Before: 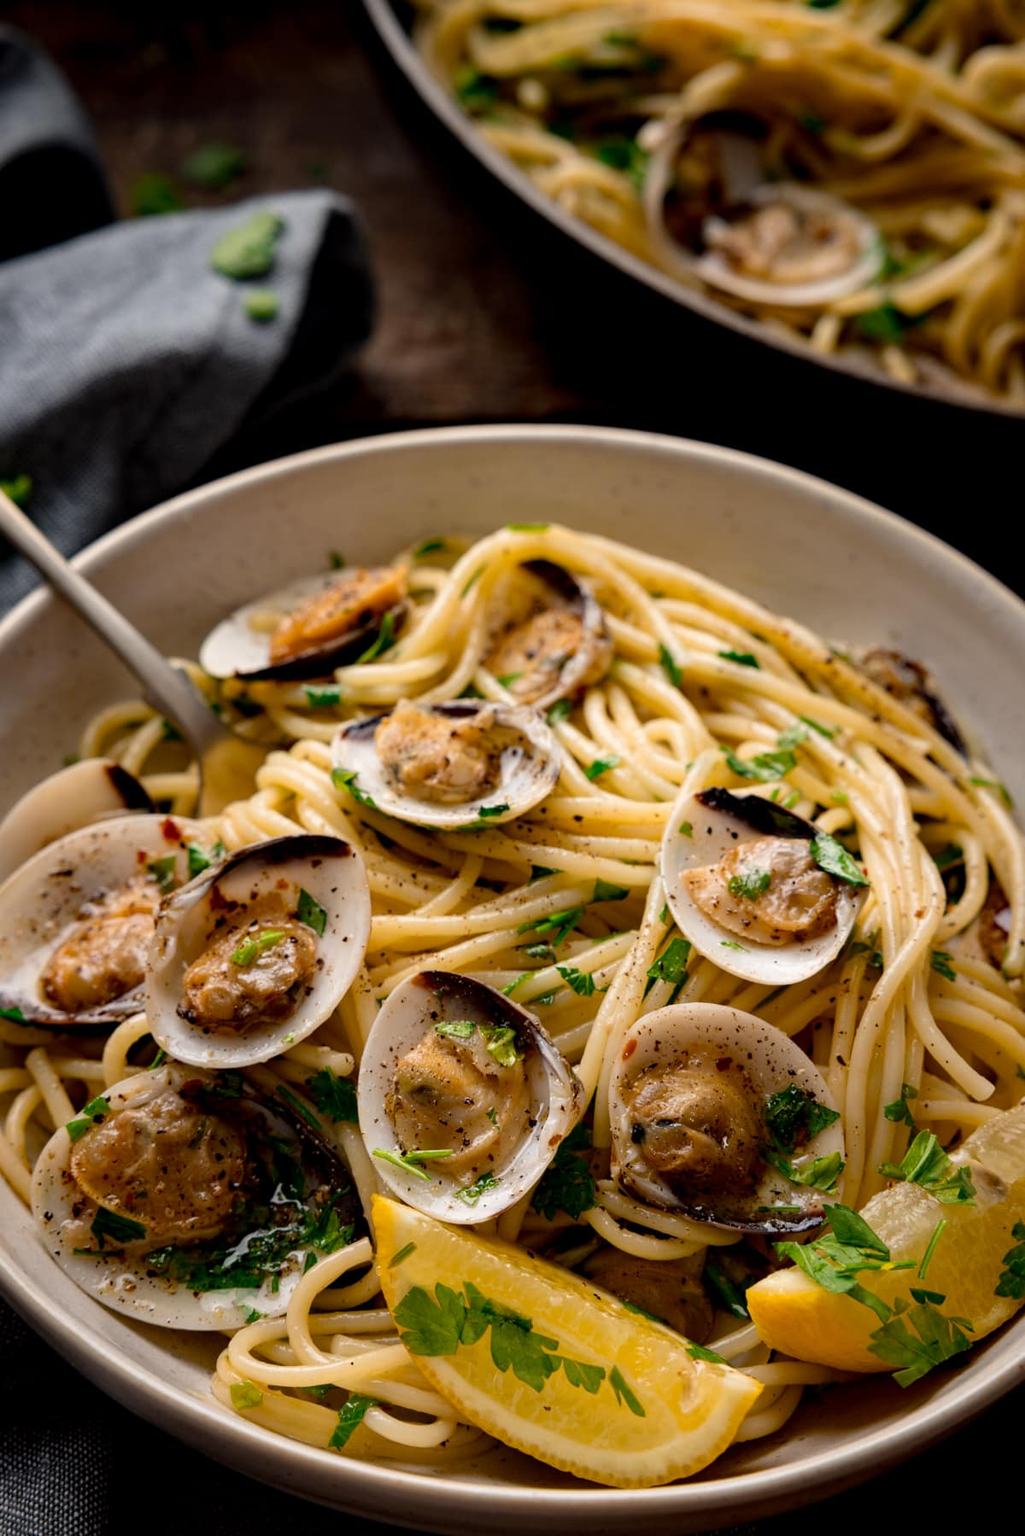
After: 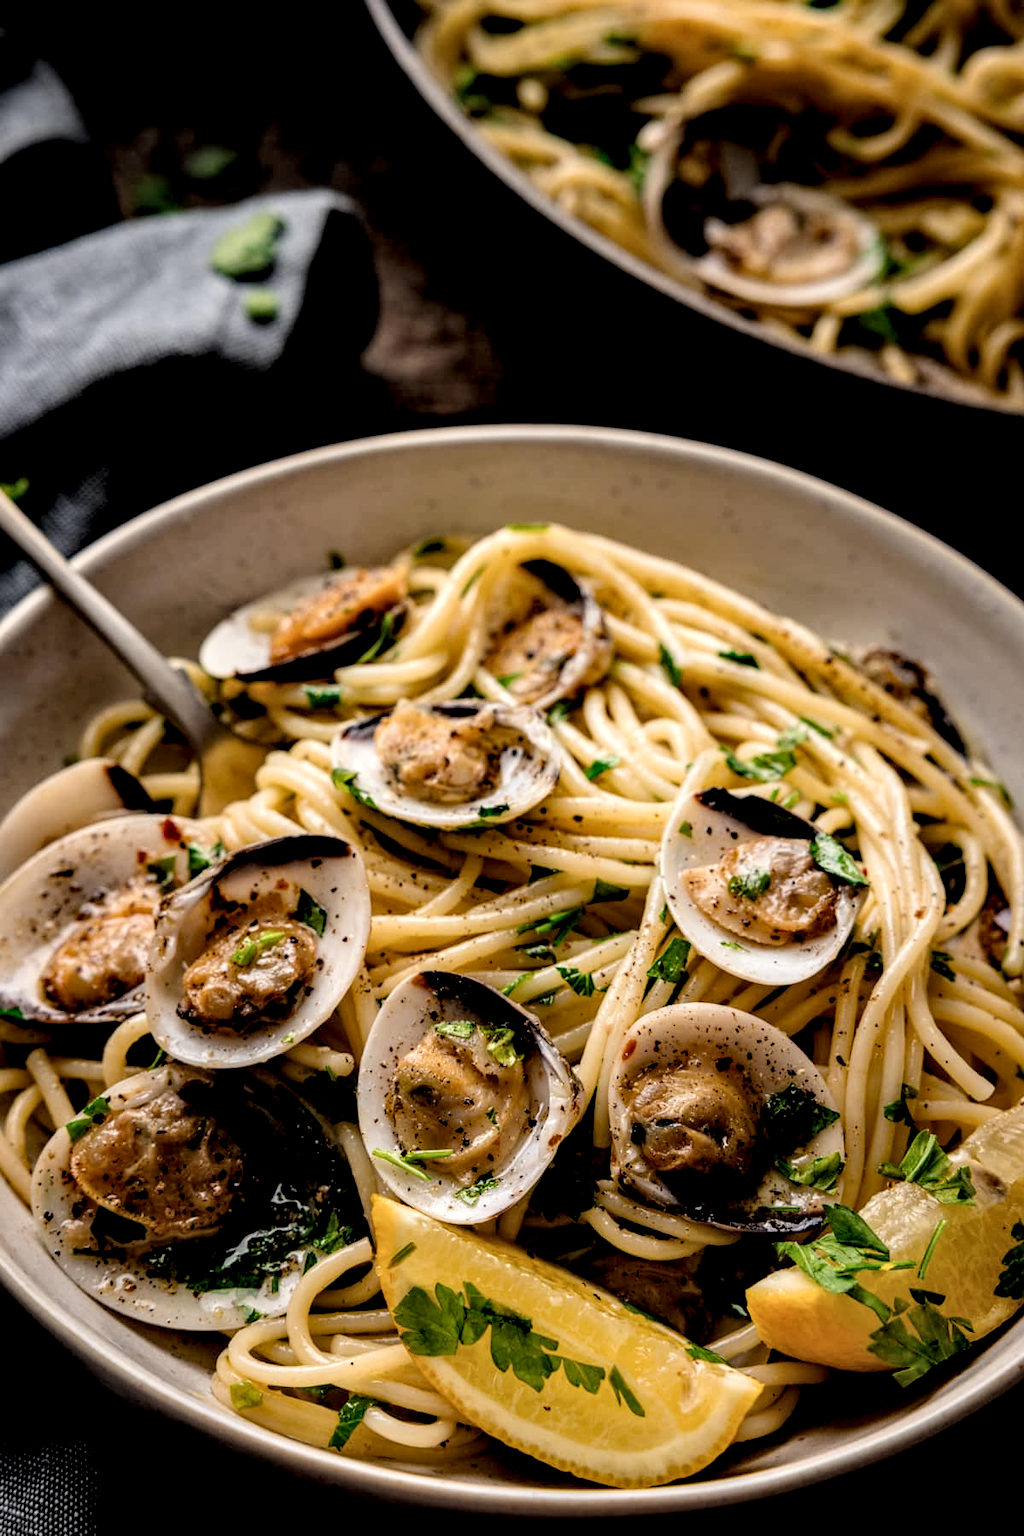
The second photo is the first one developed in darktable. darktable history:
filmic rgb: black relative exposure -7.75 EV, white relative exposure 4.4 EV, hardness 3.75, latitude 49.42%, contrast 1.101, add noise in highlights 0.001, preserve chrominance max RGB, color science v3 (2019), use custom middle-gray values true, iterations of high-quality reconstruction 10, contrast in highlights soft
local contrast: highlights 64%, shadows 54%, detail 168%, midtone range 0.509
